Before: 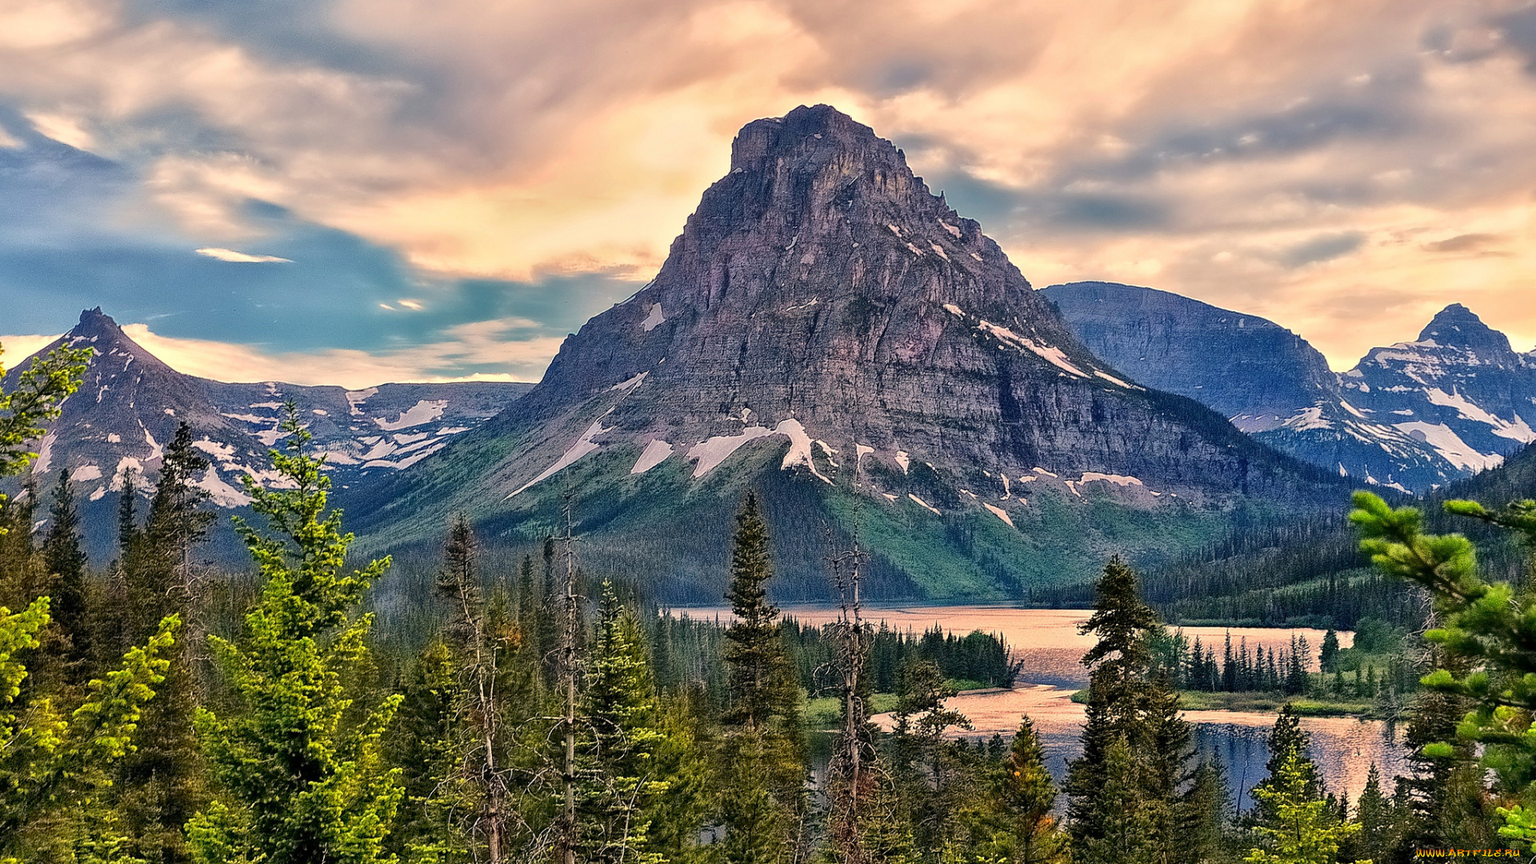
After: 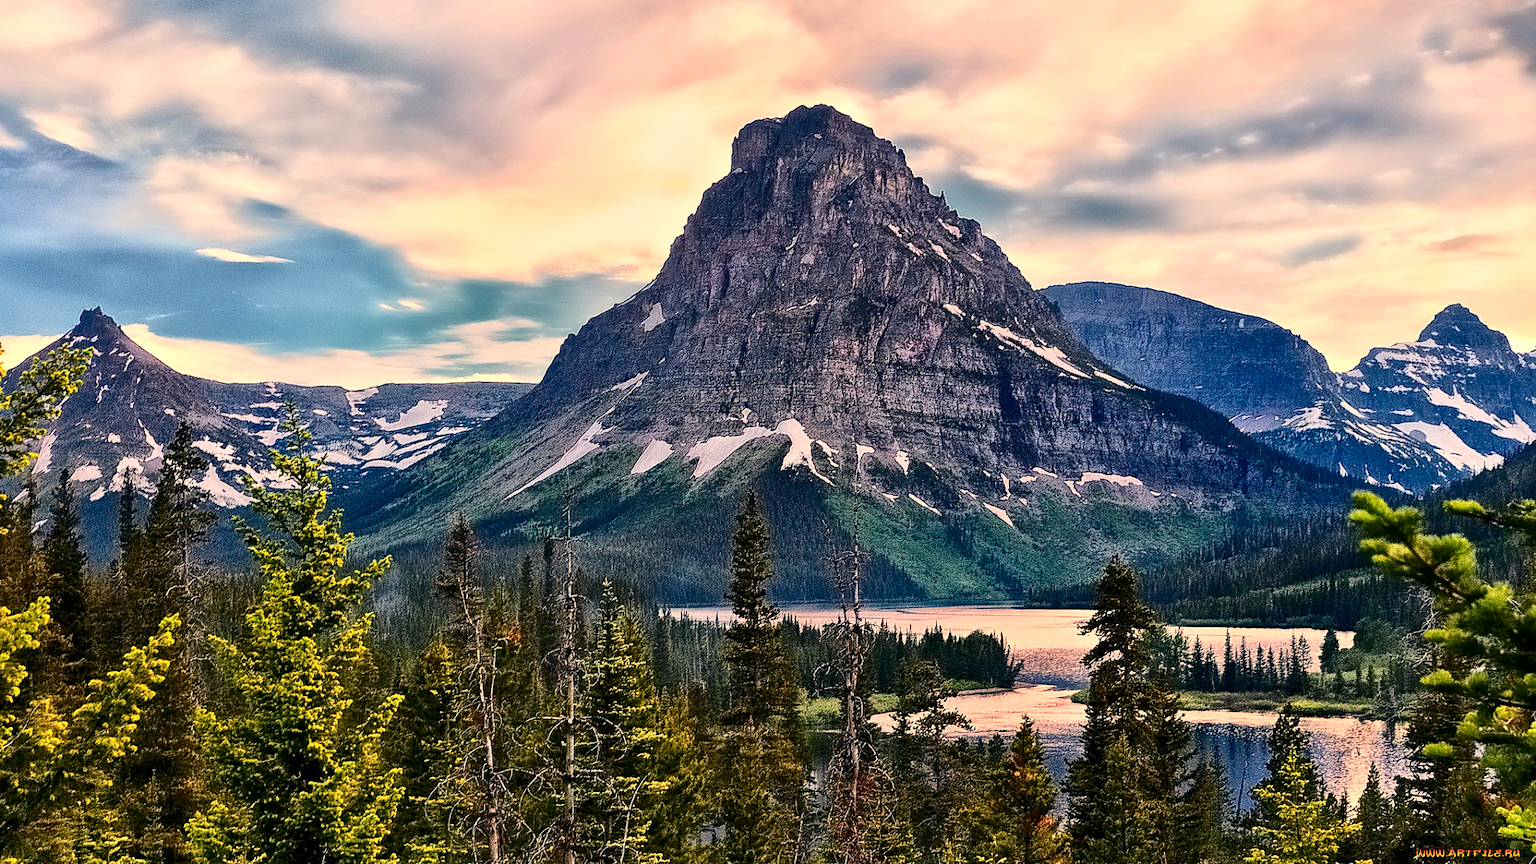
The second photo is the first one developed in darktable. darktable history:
contrast brightness saturation: contrast 0.289
color zones: curves: ch1 [(0.309, 0.524) (0.41, 0.329) (0.508, 0.509)]; ch2 [(0.25, 0.457) (0.75, 0.5)]
